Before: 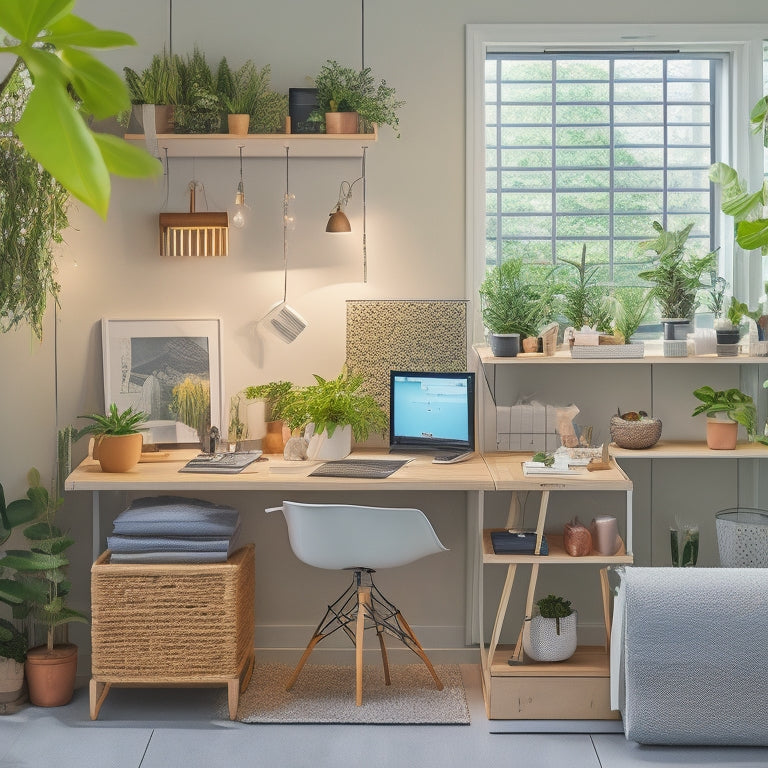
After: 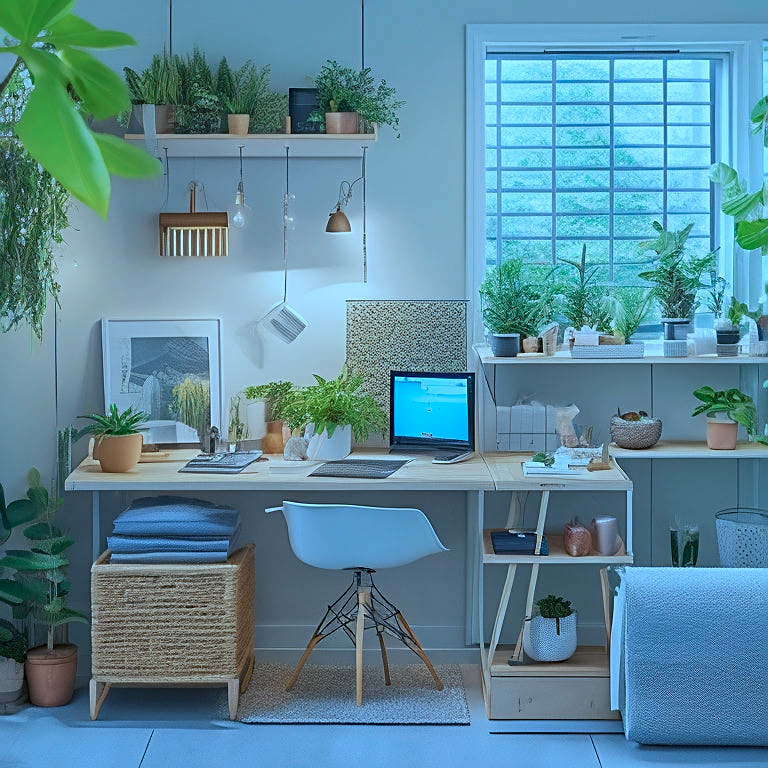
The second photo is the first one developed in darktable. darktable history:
exposure: black level correction 0.006, exposure -0.226 EV, compensate highlight preservation false
sharpen: on, module defaults
color calibration: illuminant custom, x 0.432, y 0.395, temperature 3098 K
